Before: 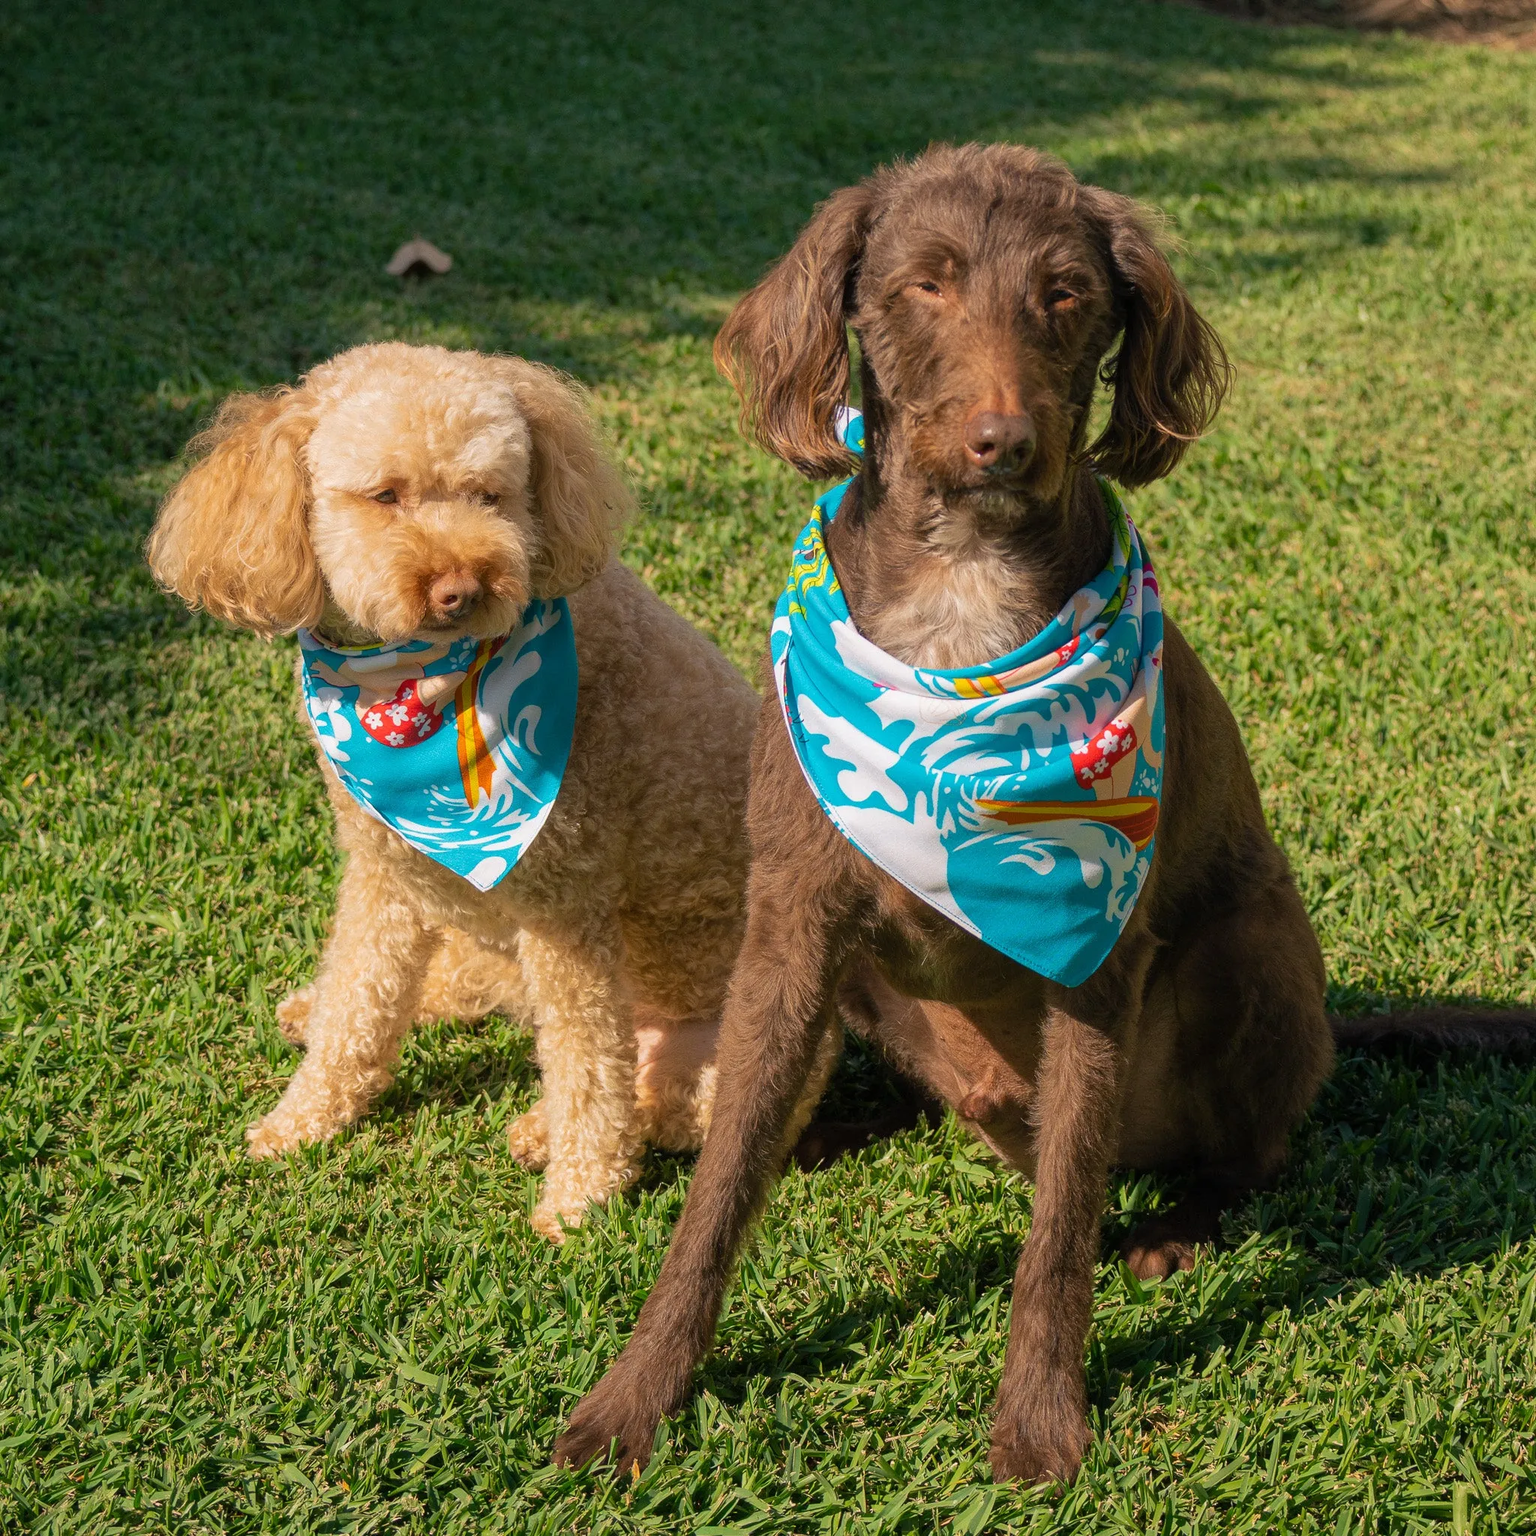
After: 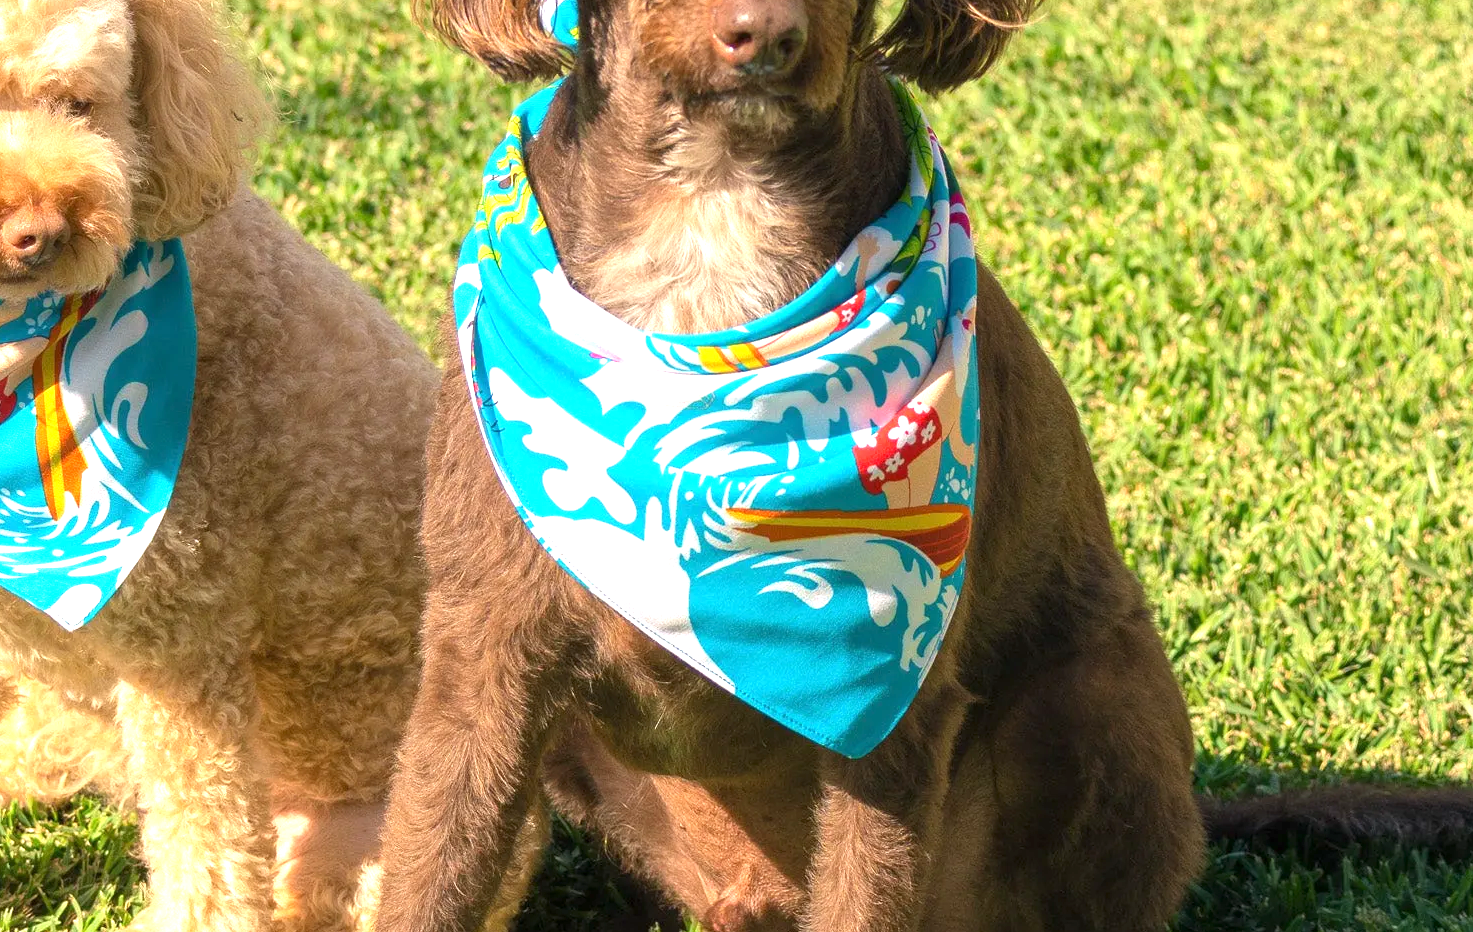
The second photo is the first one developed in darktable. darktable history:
crop and rotate: left 28.06%, top 27.249%, bottom 27.241%
exposure: exposure 1.142 EV, compensate highlight preservation false
